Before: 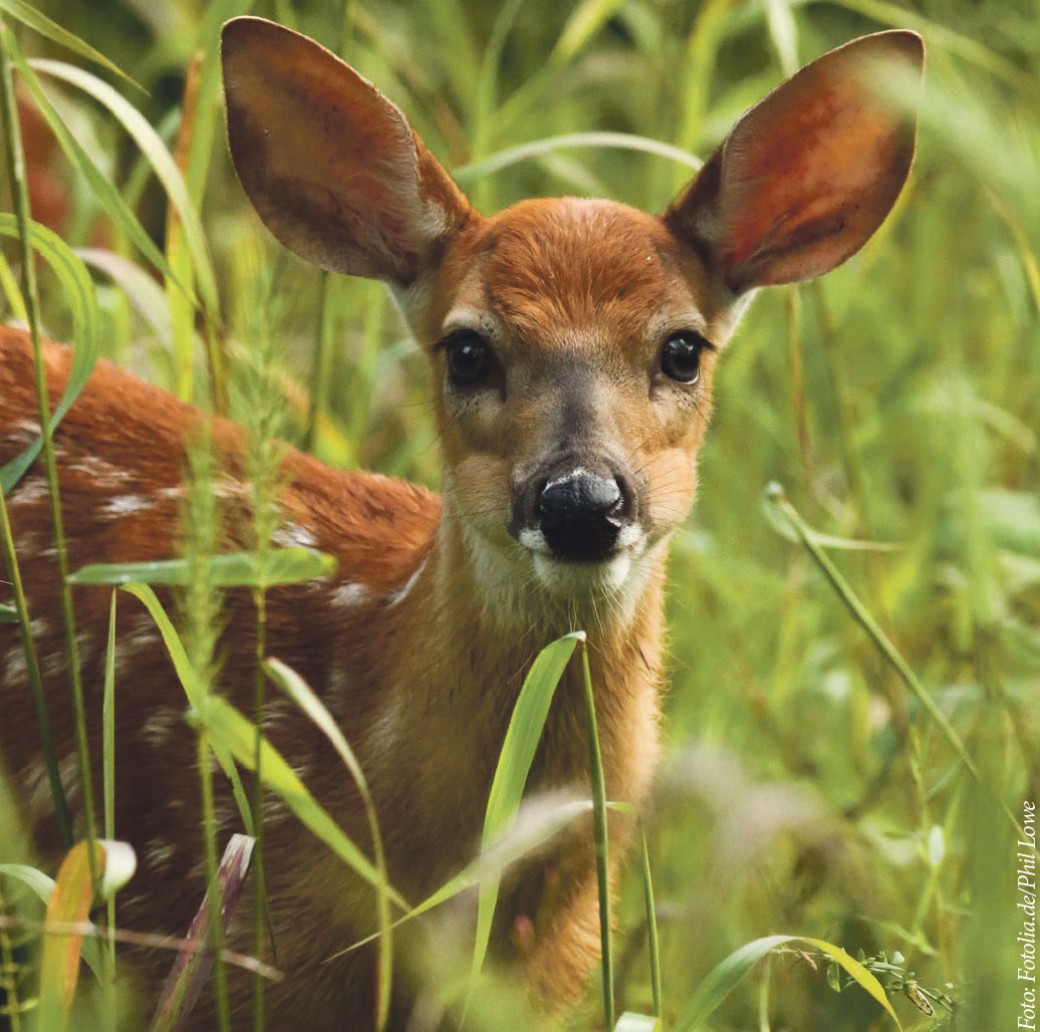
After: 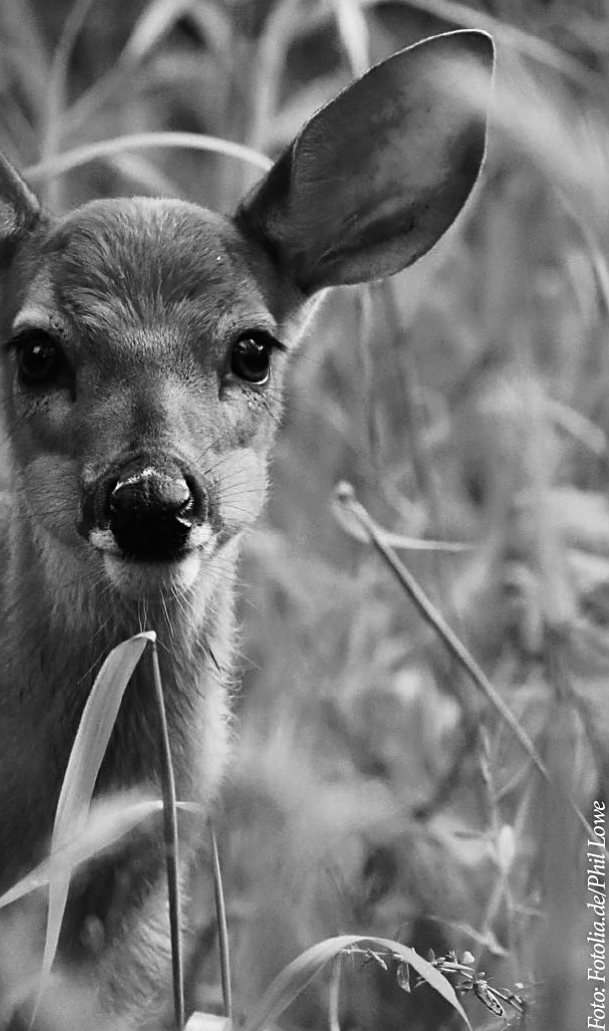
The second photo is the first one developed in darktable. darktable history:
monochrome: on, module defaults
filmic rgb: black relative exposure -12.8 EV, white relative exposure 2.8 EV, threshold 3 EV, target black luminance 0%, hardness 8.54, latitude 70.41%, contrast 1.133, shadows ↔ highlights balance -0.395%, color science v4 (2020), enable highlight reconstruction true
sharpen: on, module defaults
contrast brightness saturation: contrast 0.07, brightness -0.13, saturation 0.06
crop: left 41.402%
white balance: red 0.984, blue 1.059
